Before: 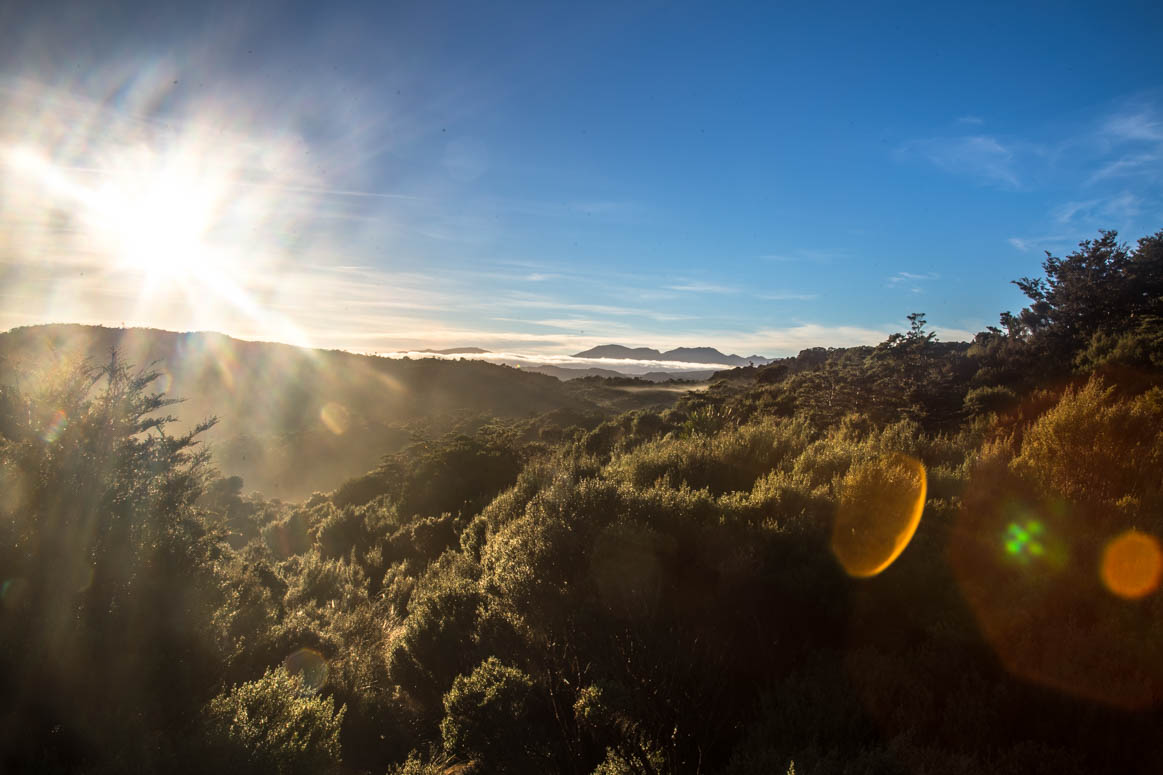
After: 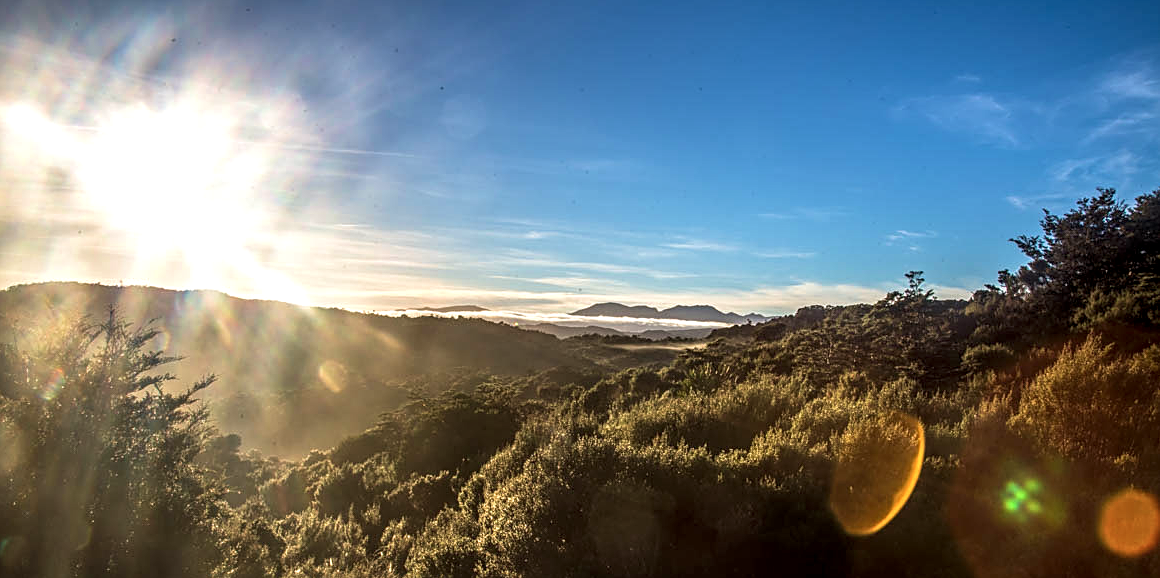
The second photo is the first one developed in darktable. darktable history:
local contrast: detail 142%
velvia: on, module defaults
sharpen: on, module defaults
crop: left 0.195%, top 5.543%, bottom 19.805%
